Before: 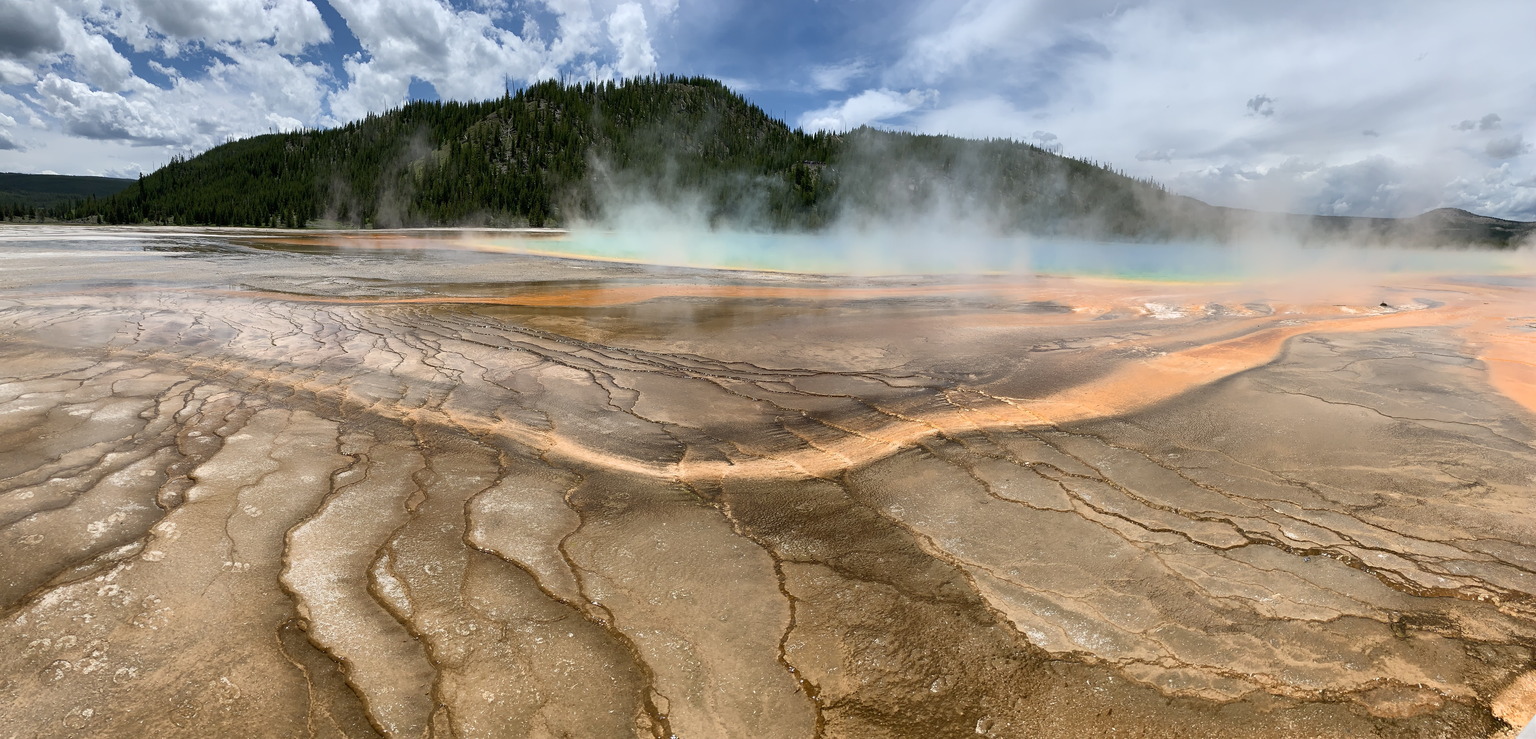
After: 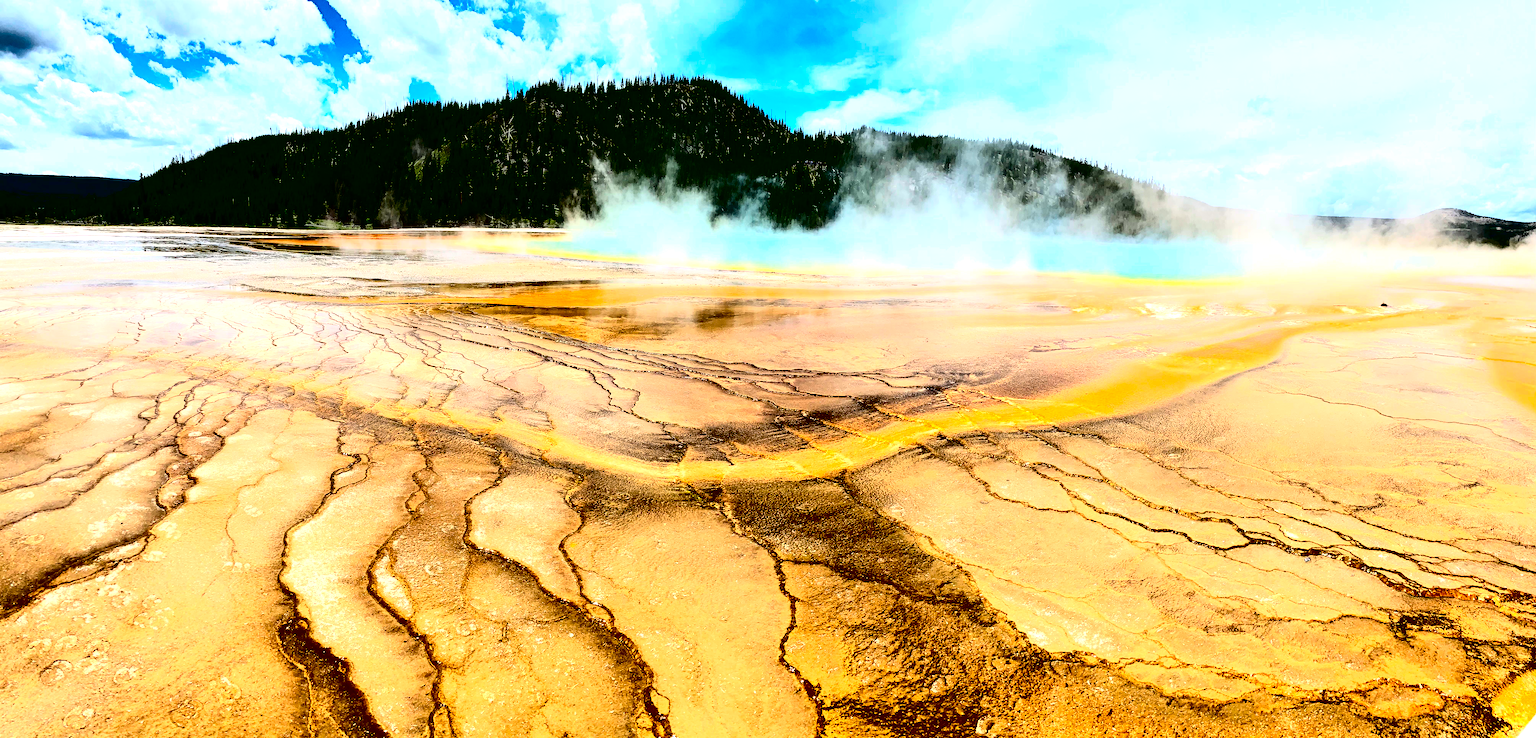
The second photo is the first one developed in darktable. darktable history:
contrast brightness saturation: contrast 0.77, brightness -0.986, saturation 0.988
exposure: black level correction -0.002, exposure 1.111 EV, compensate exposure bias true, compensate highlight preservation false
